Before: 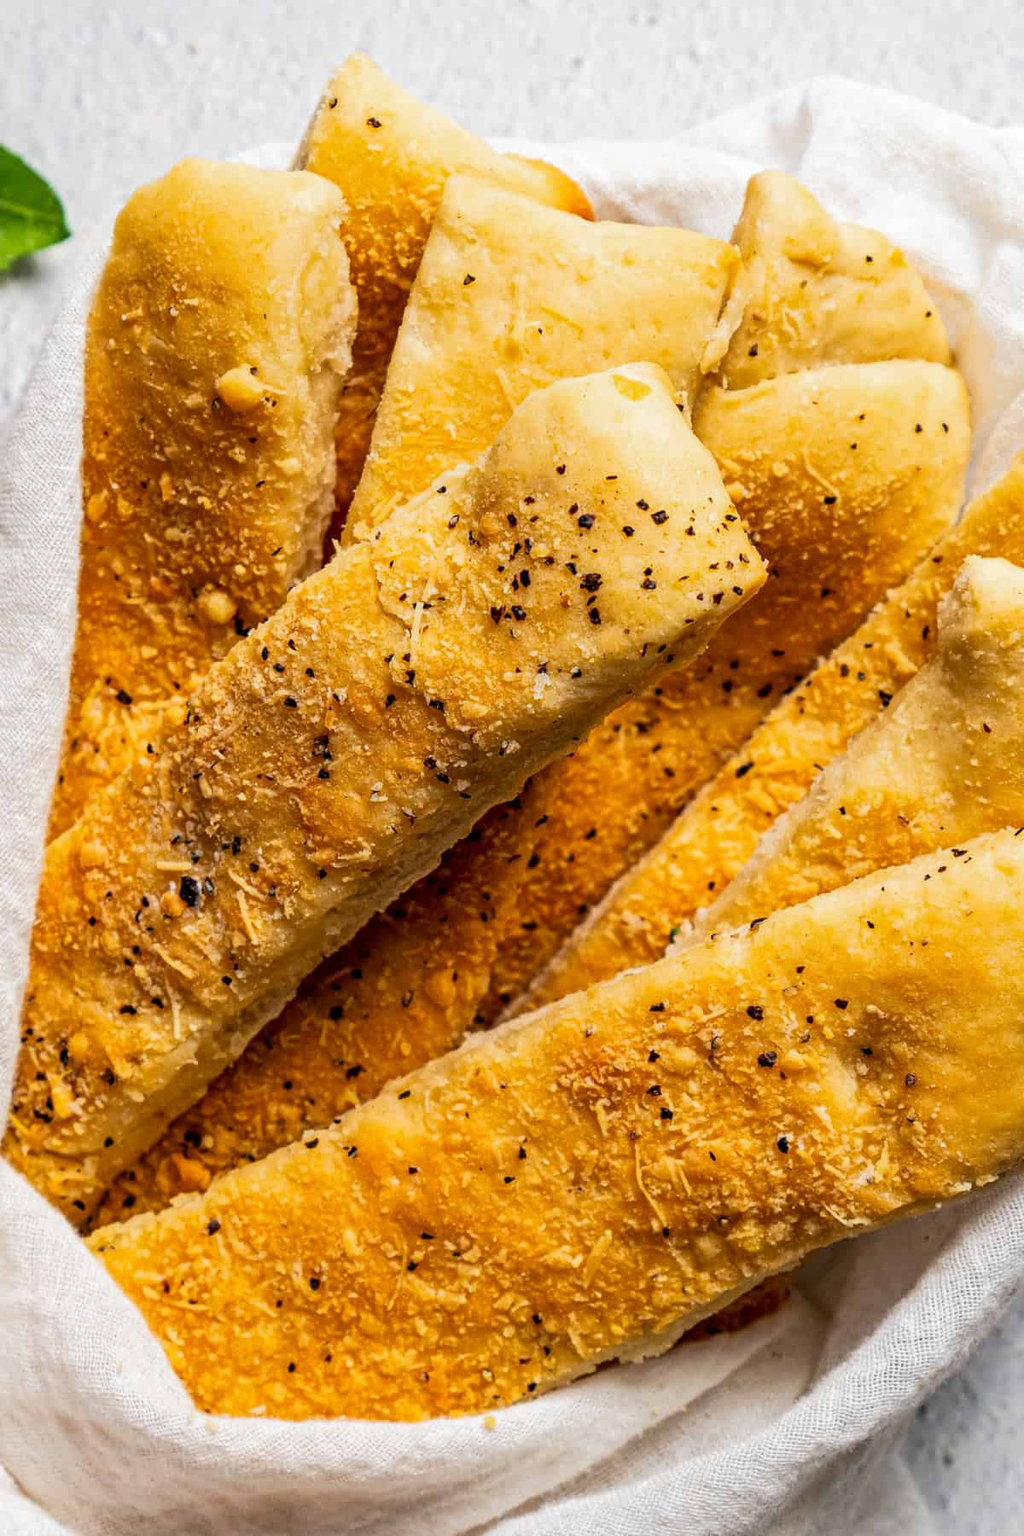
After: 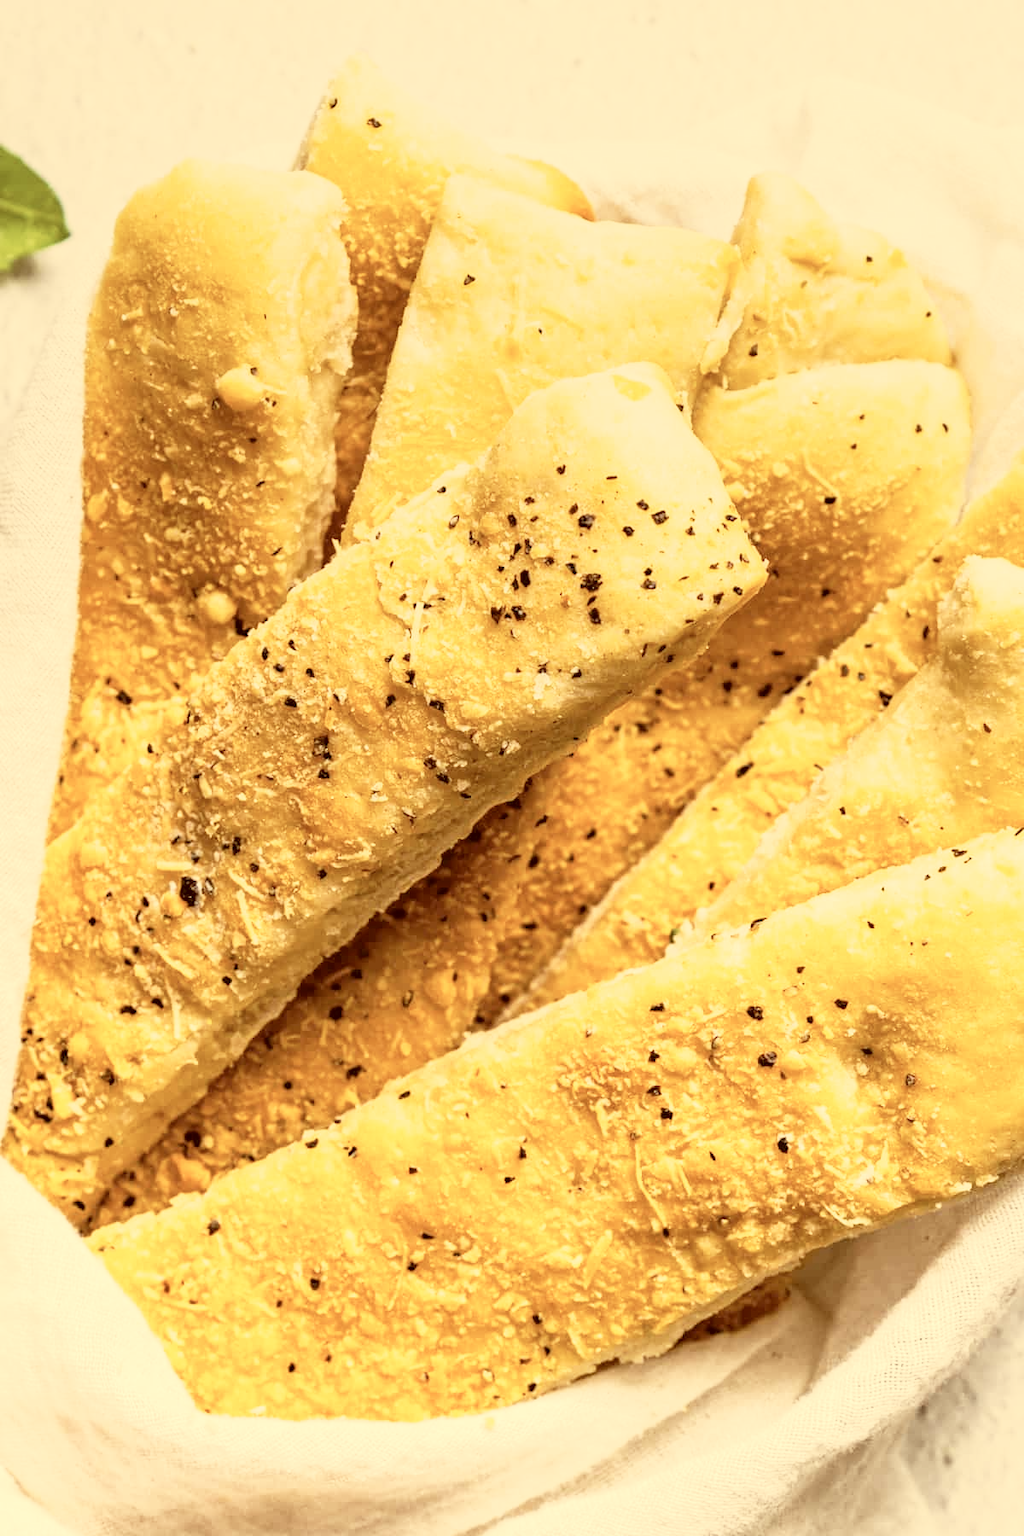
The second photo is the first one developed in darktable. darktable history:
graduated density: on, module defaults
exposure: exposure 0.574 EV, compensate highlight preservation false
contrast brightness saturation: brightness 0.18, saturation -0.5
color correction: highlights a* 1.12, highlights b* 24.26, shadows a* 15.58, shadows b* 24.26
base curve: curves: ch0 [(0, 0) (0.088, 0.125) (0.176, 0.251) (0.354, 0.501) (0.613, 0.749) (1, 0.877)], preserve colors none
